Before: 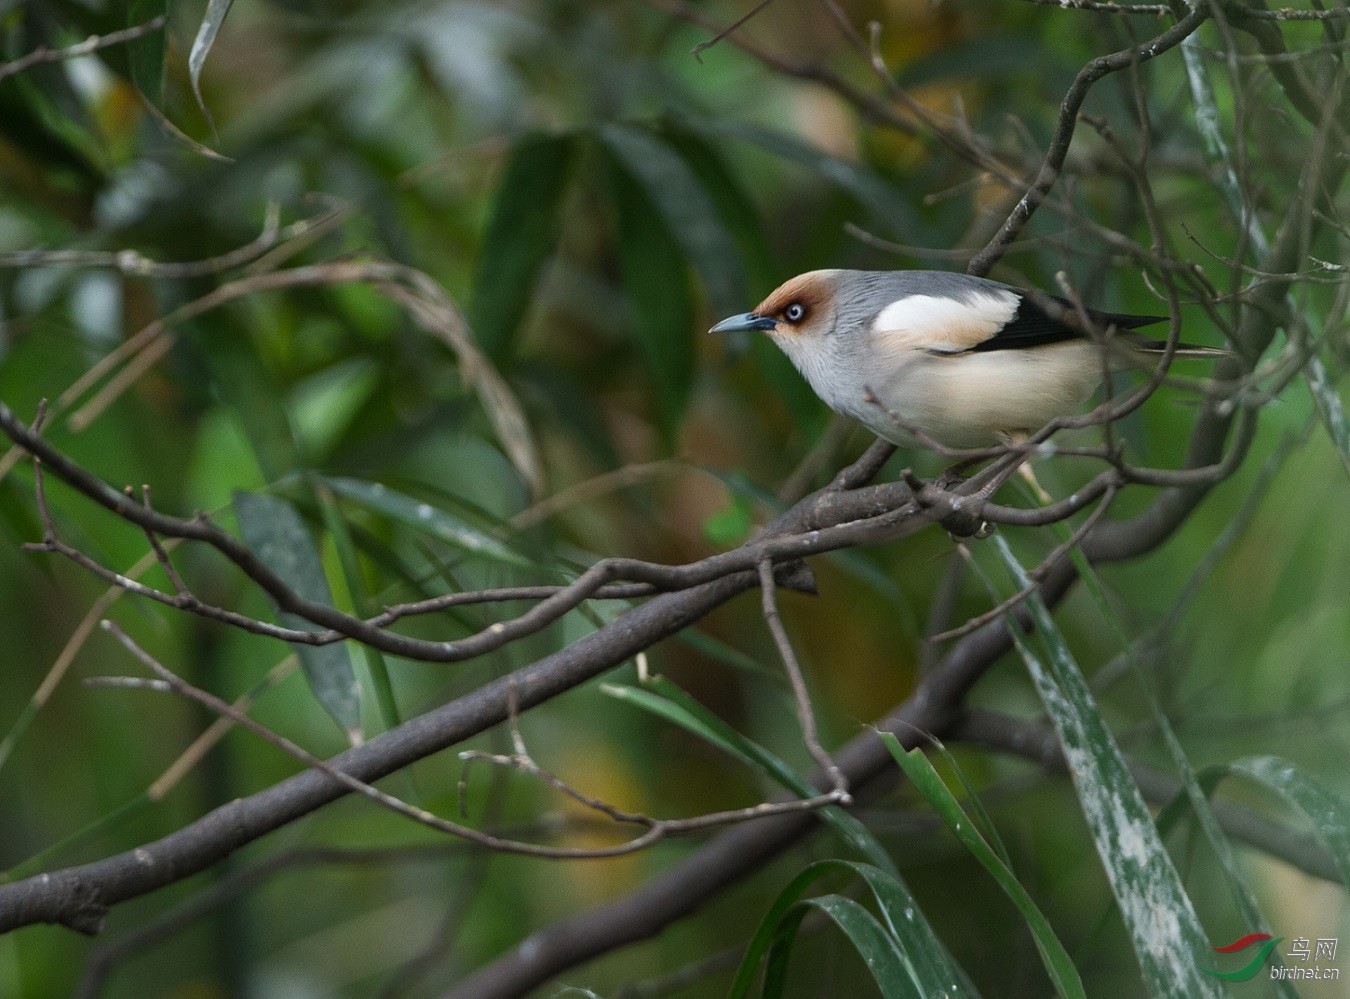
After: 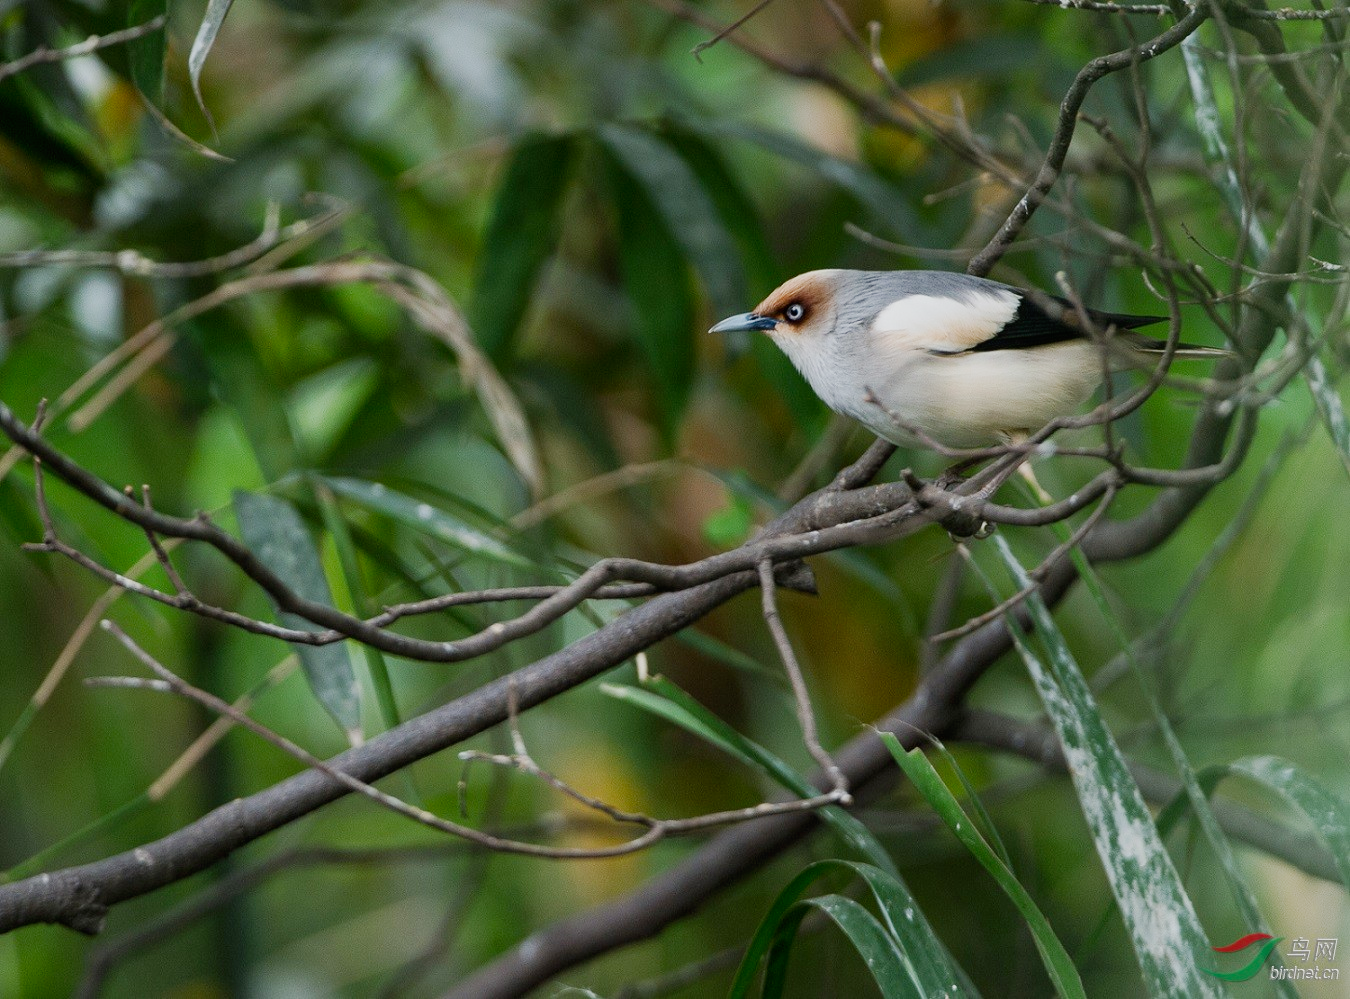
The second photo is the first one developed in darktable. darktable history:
tone equalizer: edges refinement/feathering 500, mask exposure compensation -1.57 EV, preserve details no
tone curve: curves: ch0 [(0, 0) (0.048, 0.024) (0.099, 0.082) (0.227, 0.255) (0.407, 0.482) (0.543, 0.634) (0.719, 0.77) (0.837, 0.843) (1, 0.906)]; ch1 [(0, 0) (0.3, 0.268) (0.404, 0.374) (0.475, 0.463) (0.501, 0.499) (0.514, 0.502) (0.551, 0.541) (0.643, 0.648) (0.682, 0.674) (0.802, 0.812) (1, 1)]; ch2 [(0, 0) (0.259, 0.207) (0.323, 0.311) (0.364, 0.368) (0.442, 0.461) (0.498, 0.498) (0.531, 0.528) (0.581, 0.602) (0.629, 0.659) (0.768, 0.728) (1, 1)], preserve colors none
